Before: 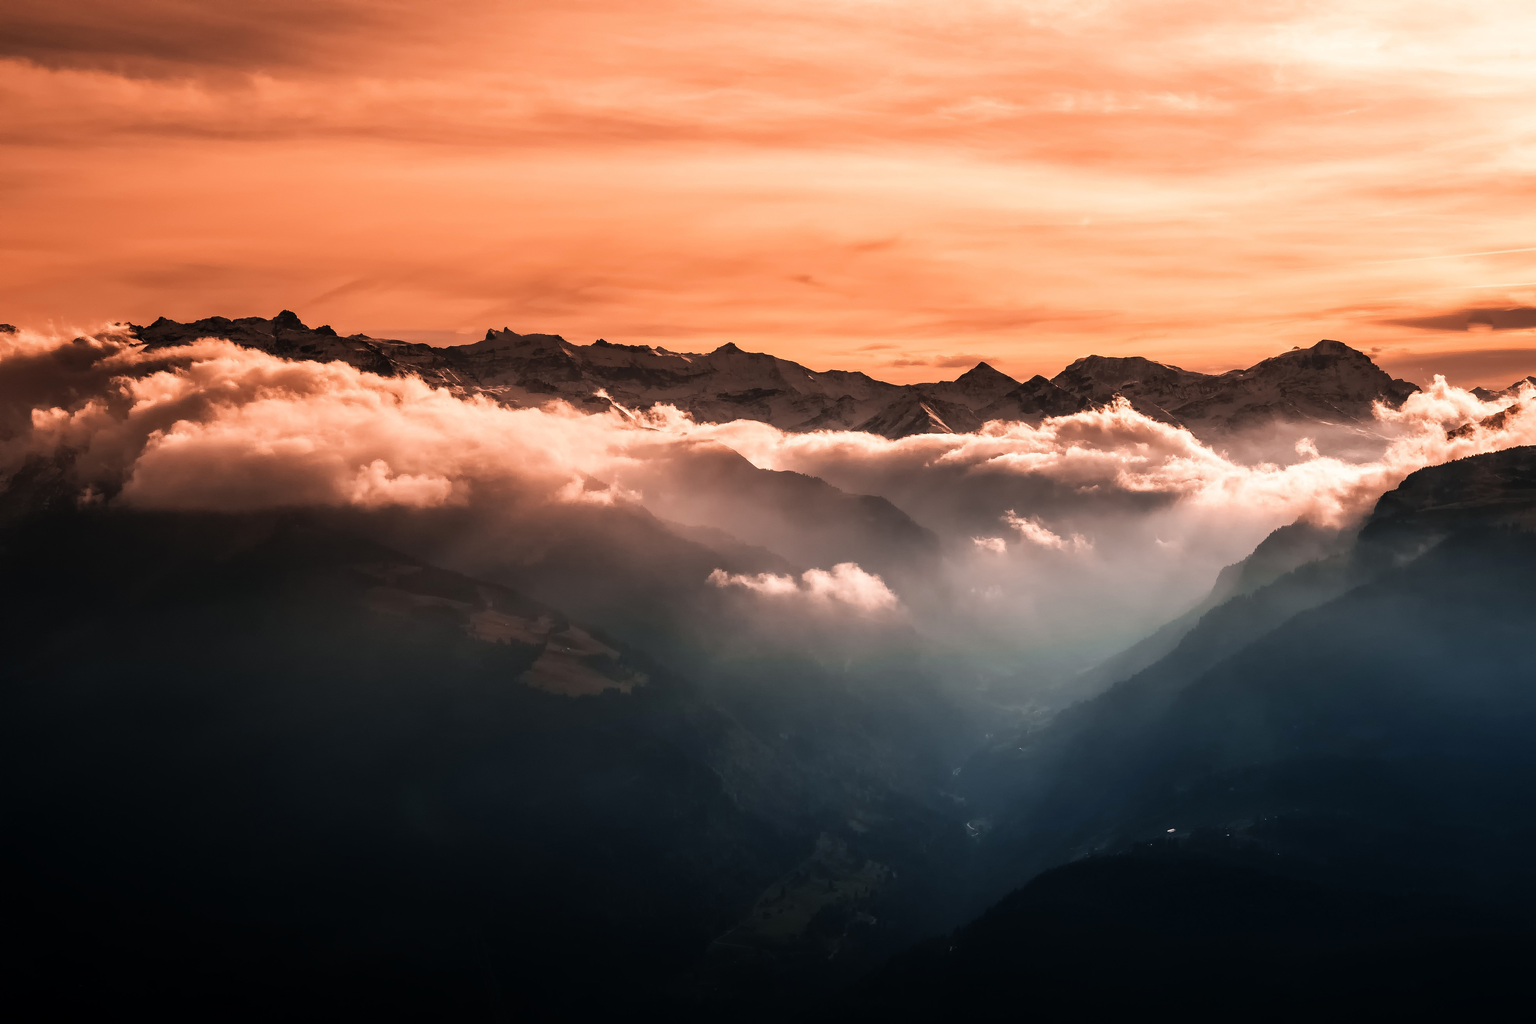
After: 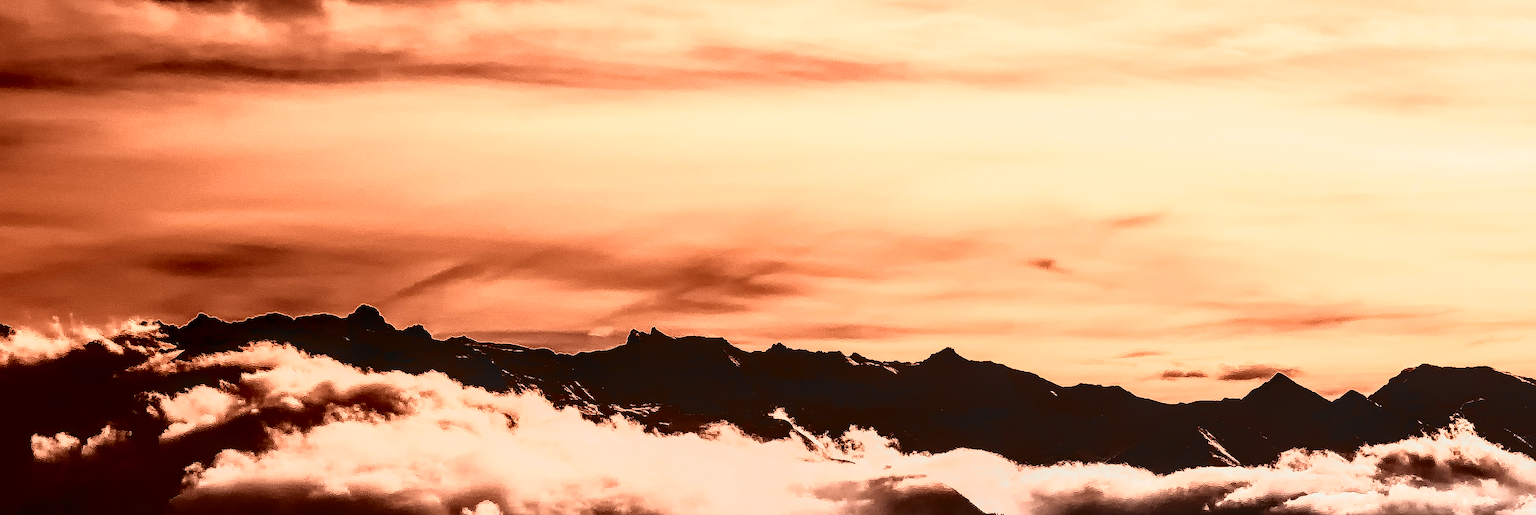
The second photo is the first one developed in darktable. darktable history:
crop: left 0.543%, top 7.637%, right 23.288%, bottom 53.955%
sharpen: on, module defaults
tone curve: curves: ch0 [(0, 0) (0.003, 0.005) (0.011, 0.005) (0.025, 0.006) (0.044, 0.008) (0.069, 0.01) (0.1, 0.012) (0.136, 0.015) (0.177, 0.019) (0.224, 0.017) (0.277, 0.015) (0.335, 0.018) (0.399, 0.043) (0.468, 0.118) (0.543, 0.349) (0.623, 0.591) (0.709, 0.88) (0.801, 0.983) (0.898, 0.973) (1, 1)], color space Lab, independent channels, preserve colors none
local contrast: on, module defaults
